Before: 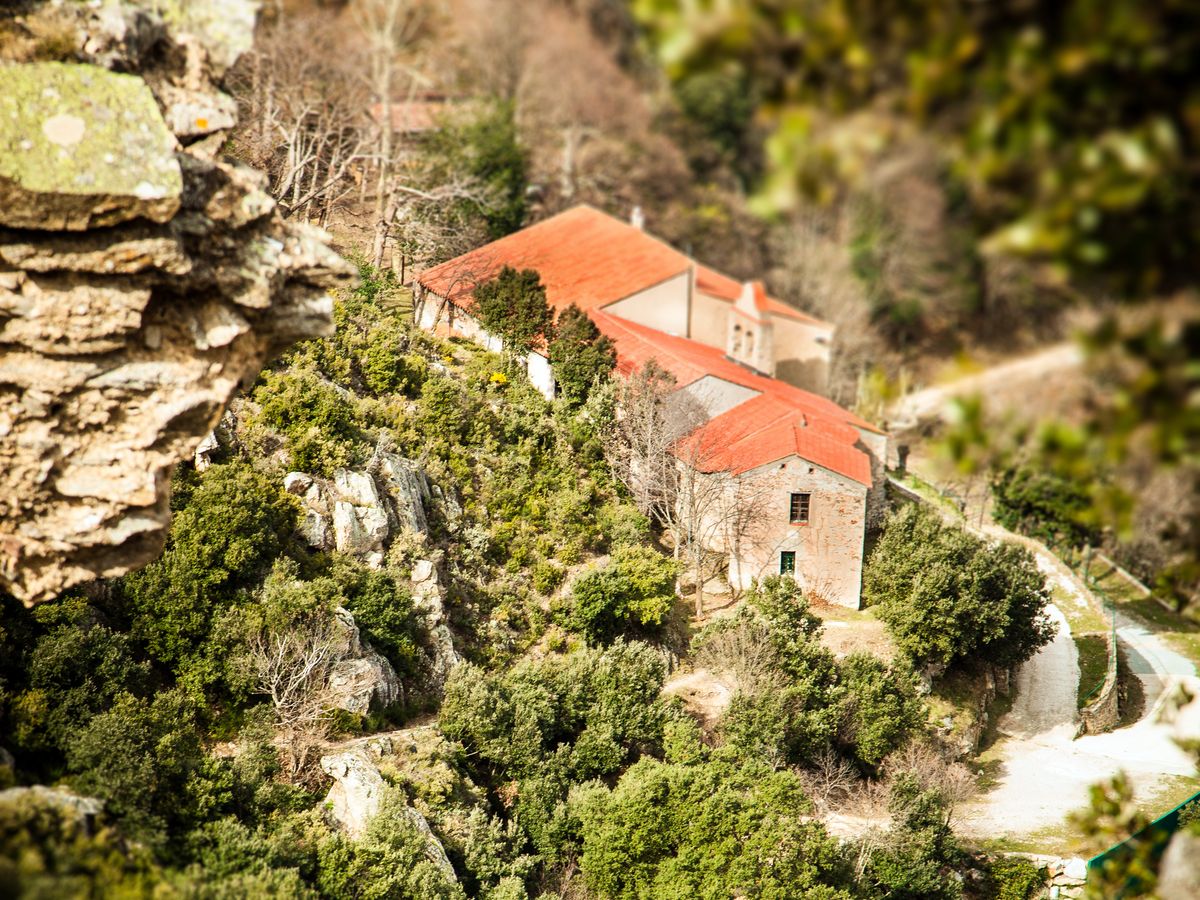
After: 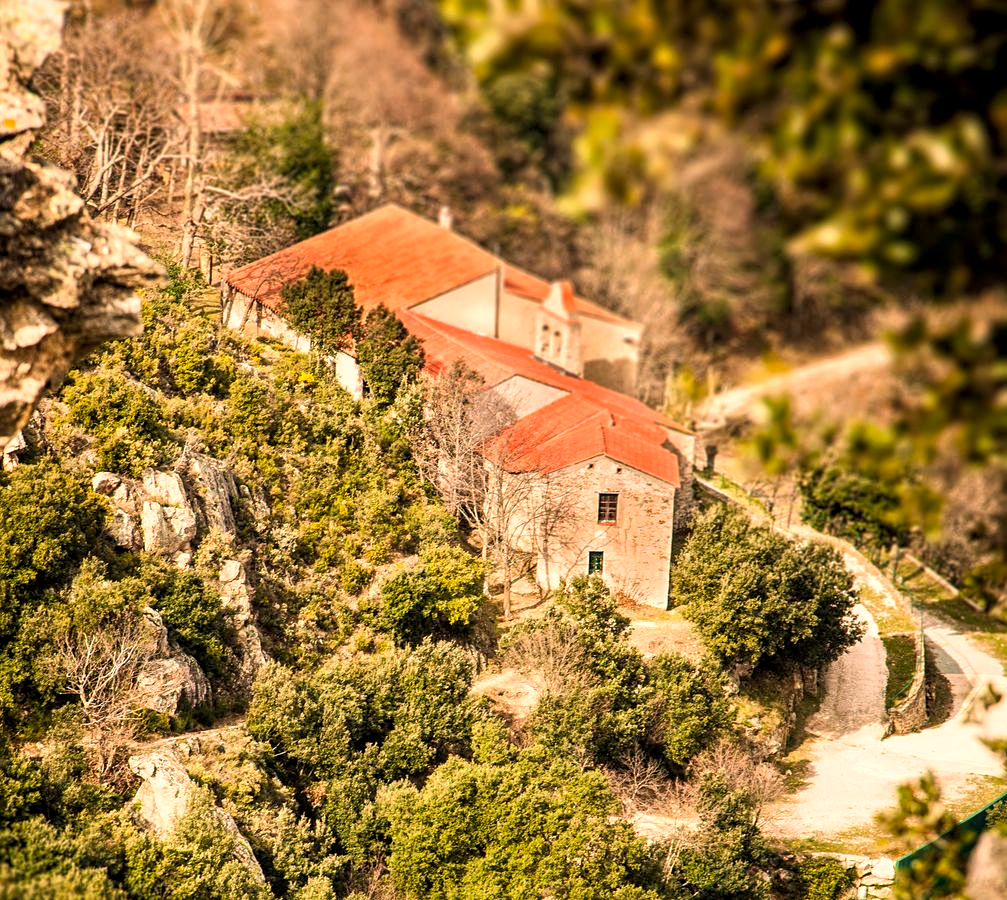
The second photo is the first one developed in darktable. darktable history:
sharpen: amount 0.2
color correction: highlights a* 17.84, highlights b* 19.11
crop: left 16.041%
local contrast: highlights 99%, shadows 86%, detail 160%, midtone range 0.2
